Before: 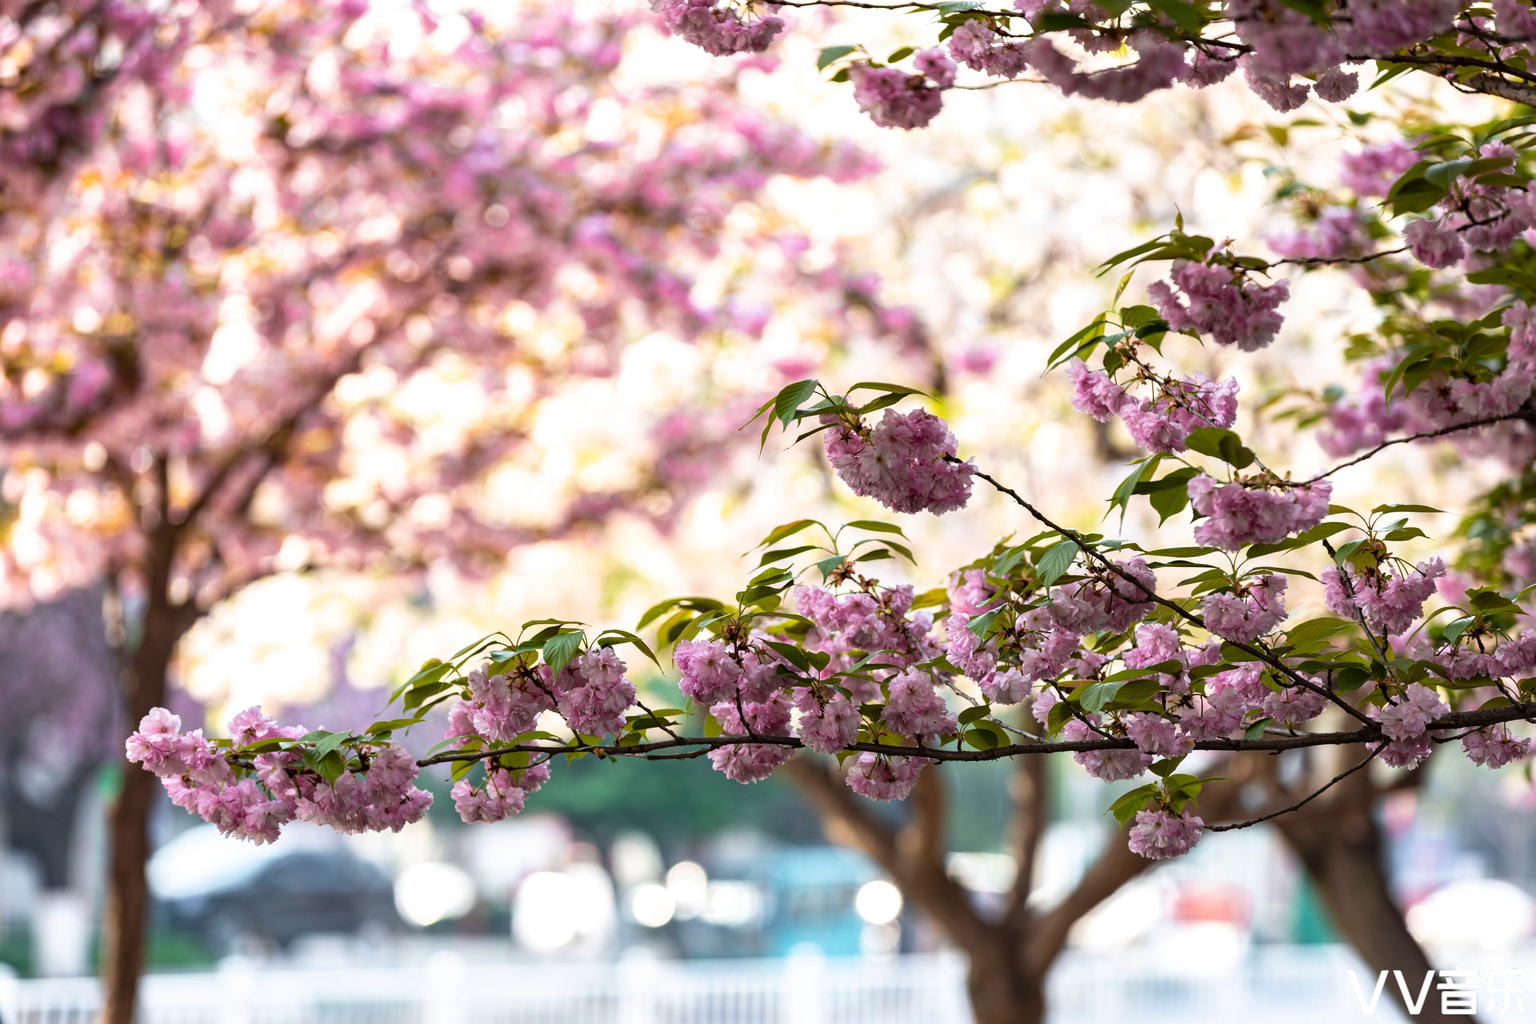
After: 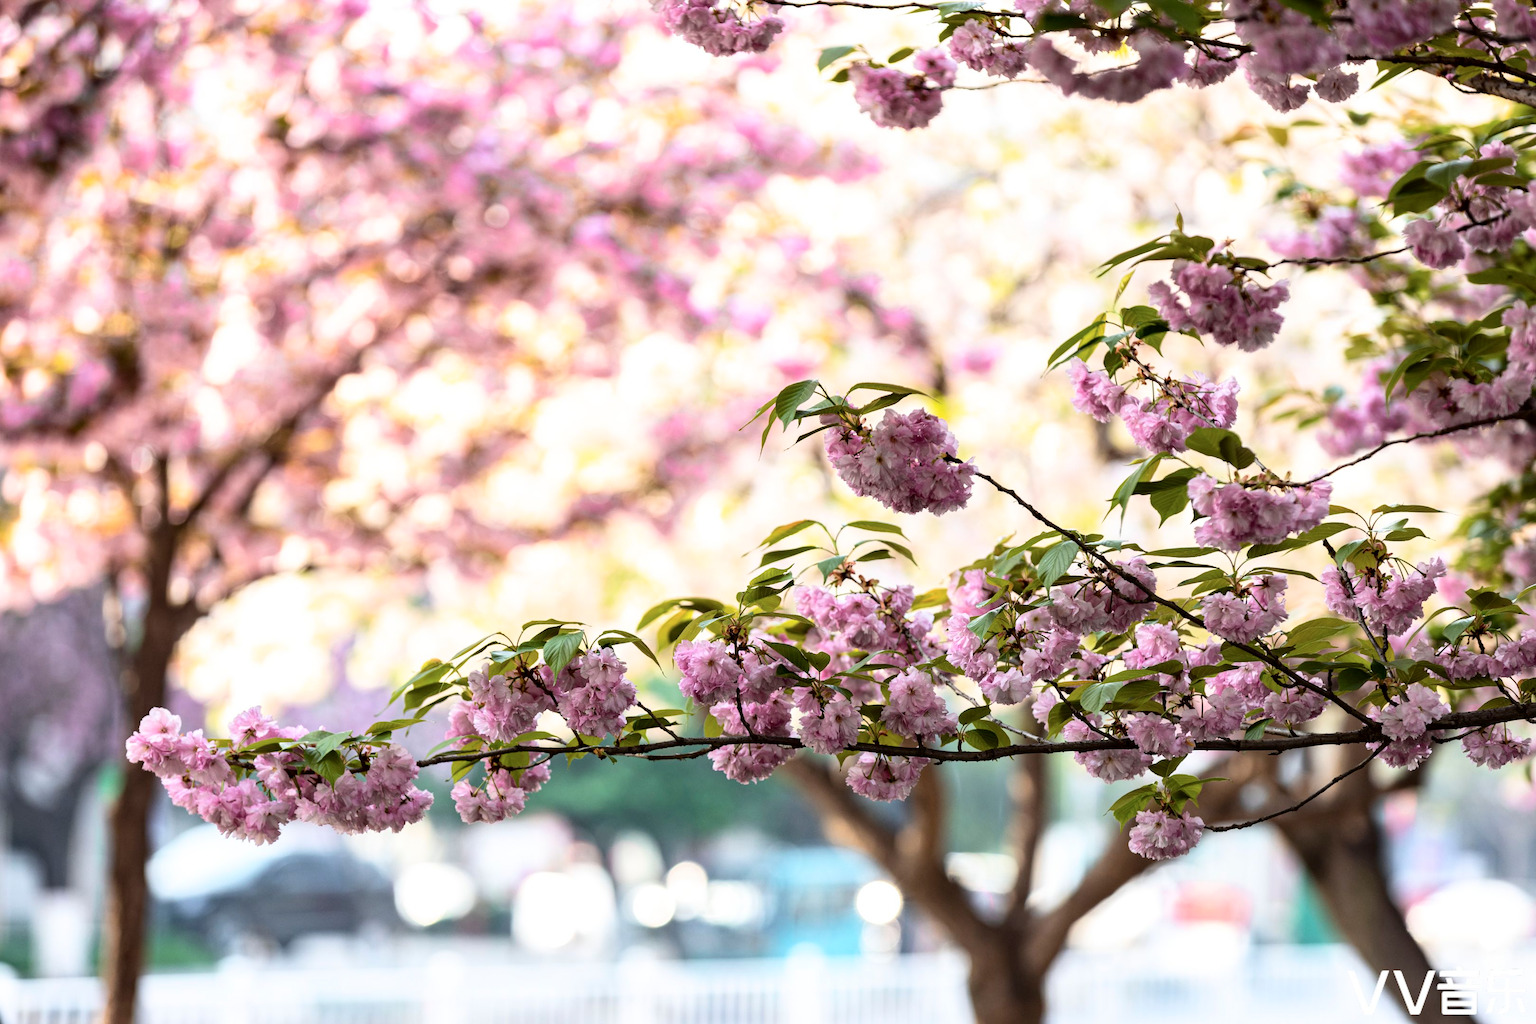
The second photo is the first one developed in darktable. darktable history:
tone curve: curves: ch0 [(0, 0) (0.004, 0.001) (0.133, 0.112) (0.325, 0.362) (0.832, 0.893) (1, 1)], color space Lab, independent channels, preserve colors none
